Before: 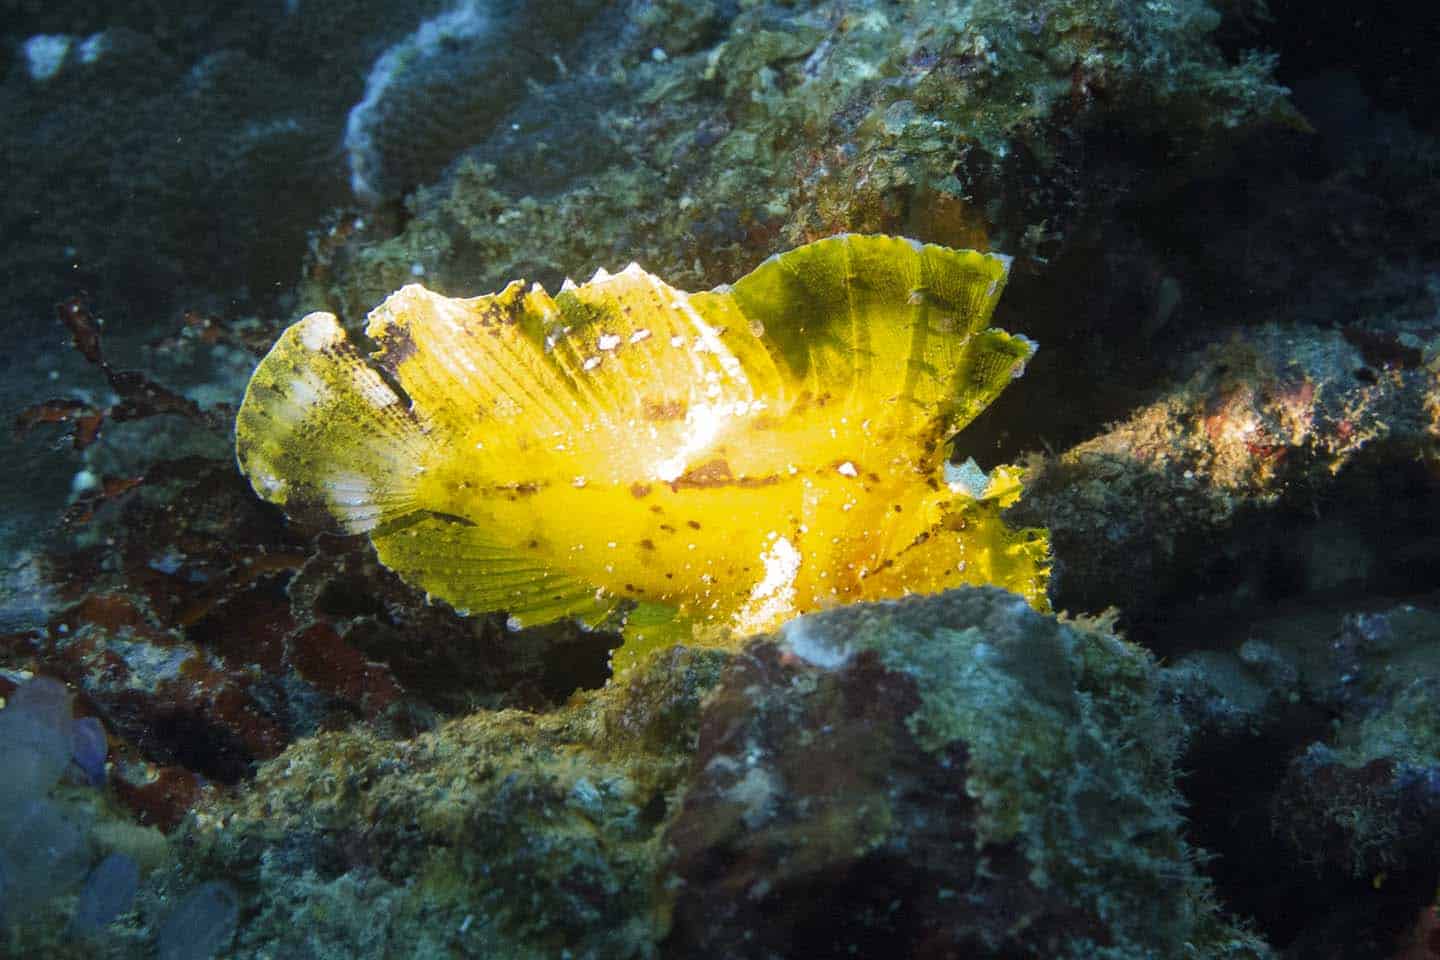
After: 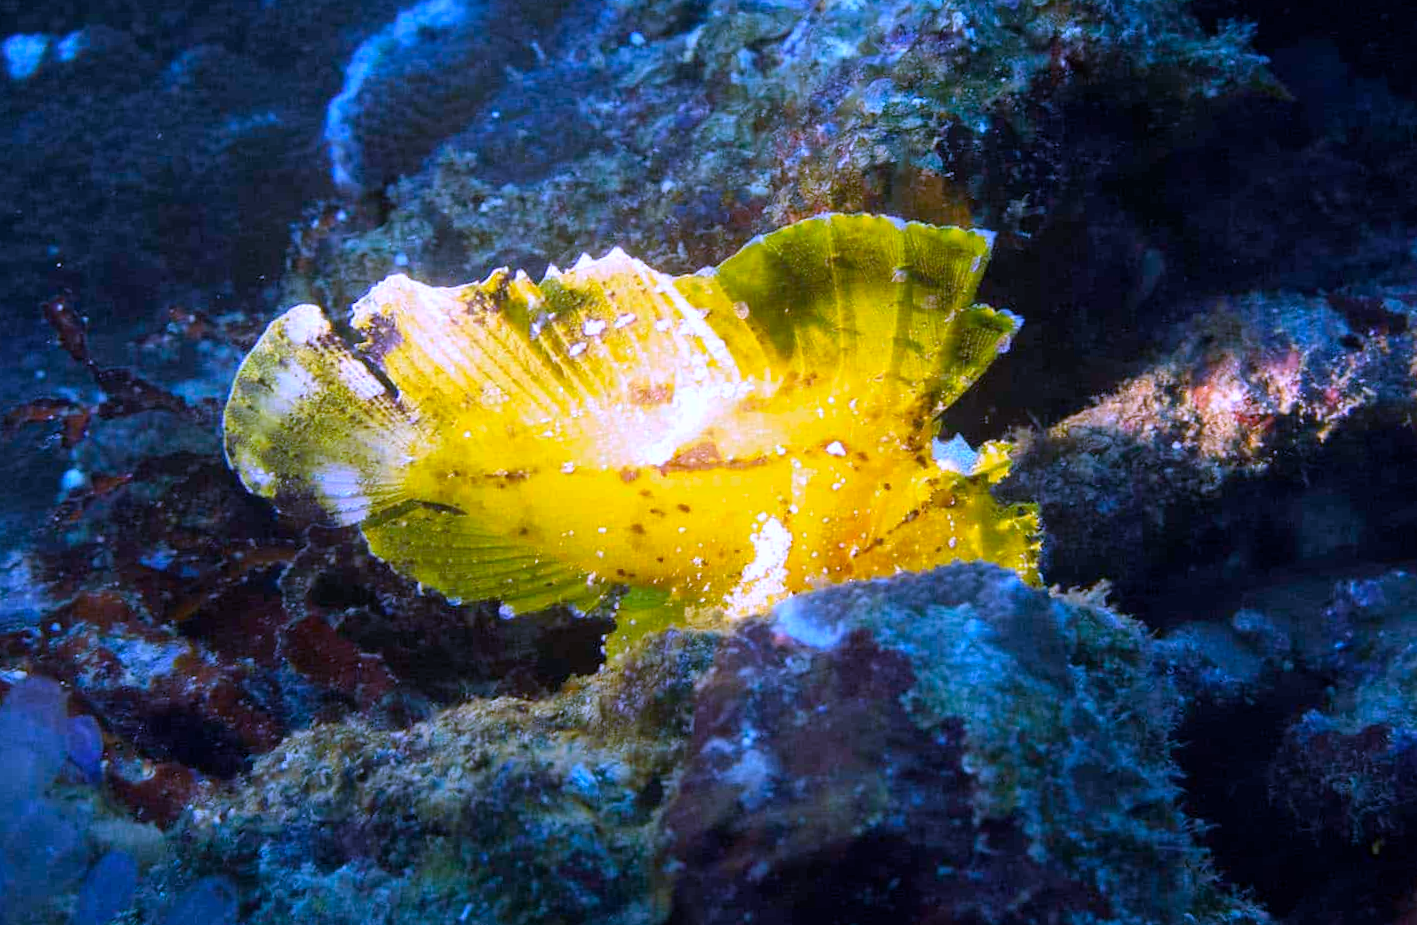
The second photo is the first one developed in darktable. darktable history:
white balance: red 0.98, blue 1.61
rotate and perspective: rotation -1.42°, crop left 0.016, crop right 0.984, crop top 0.035, crop bottom 0.965
